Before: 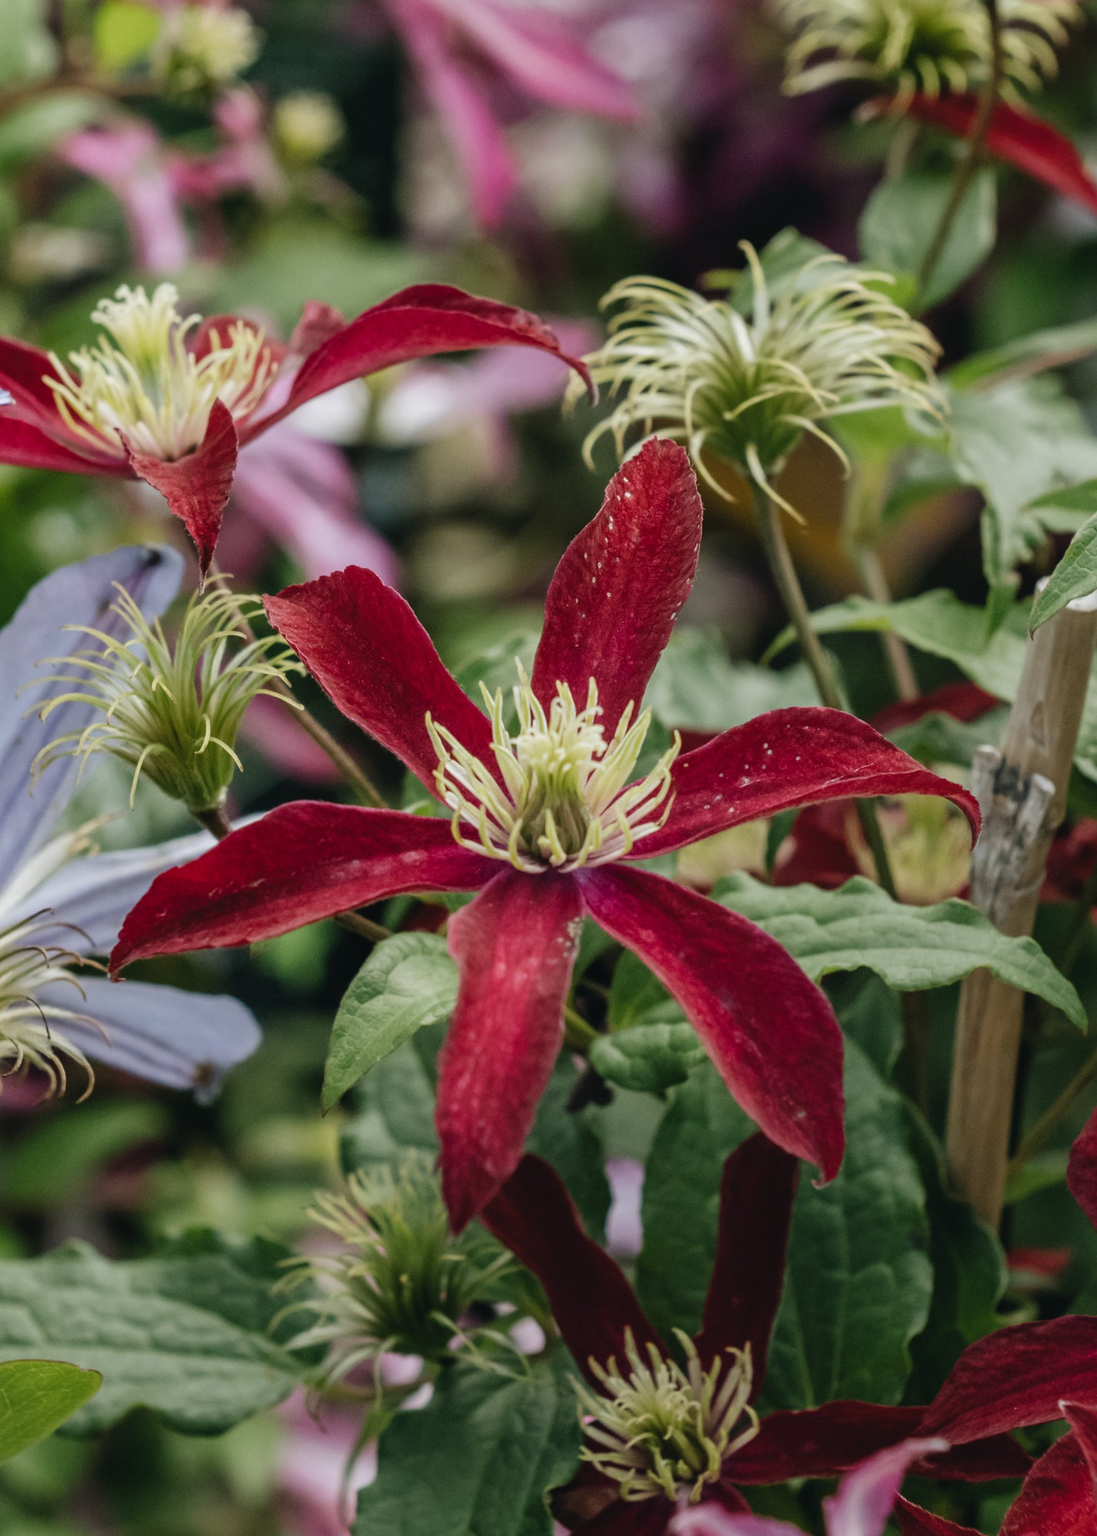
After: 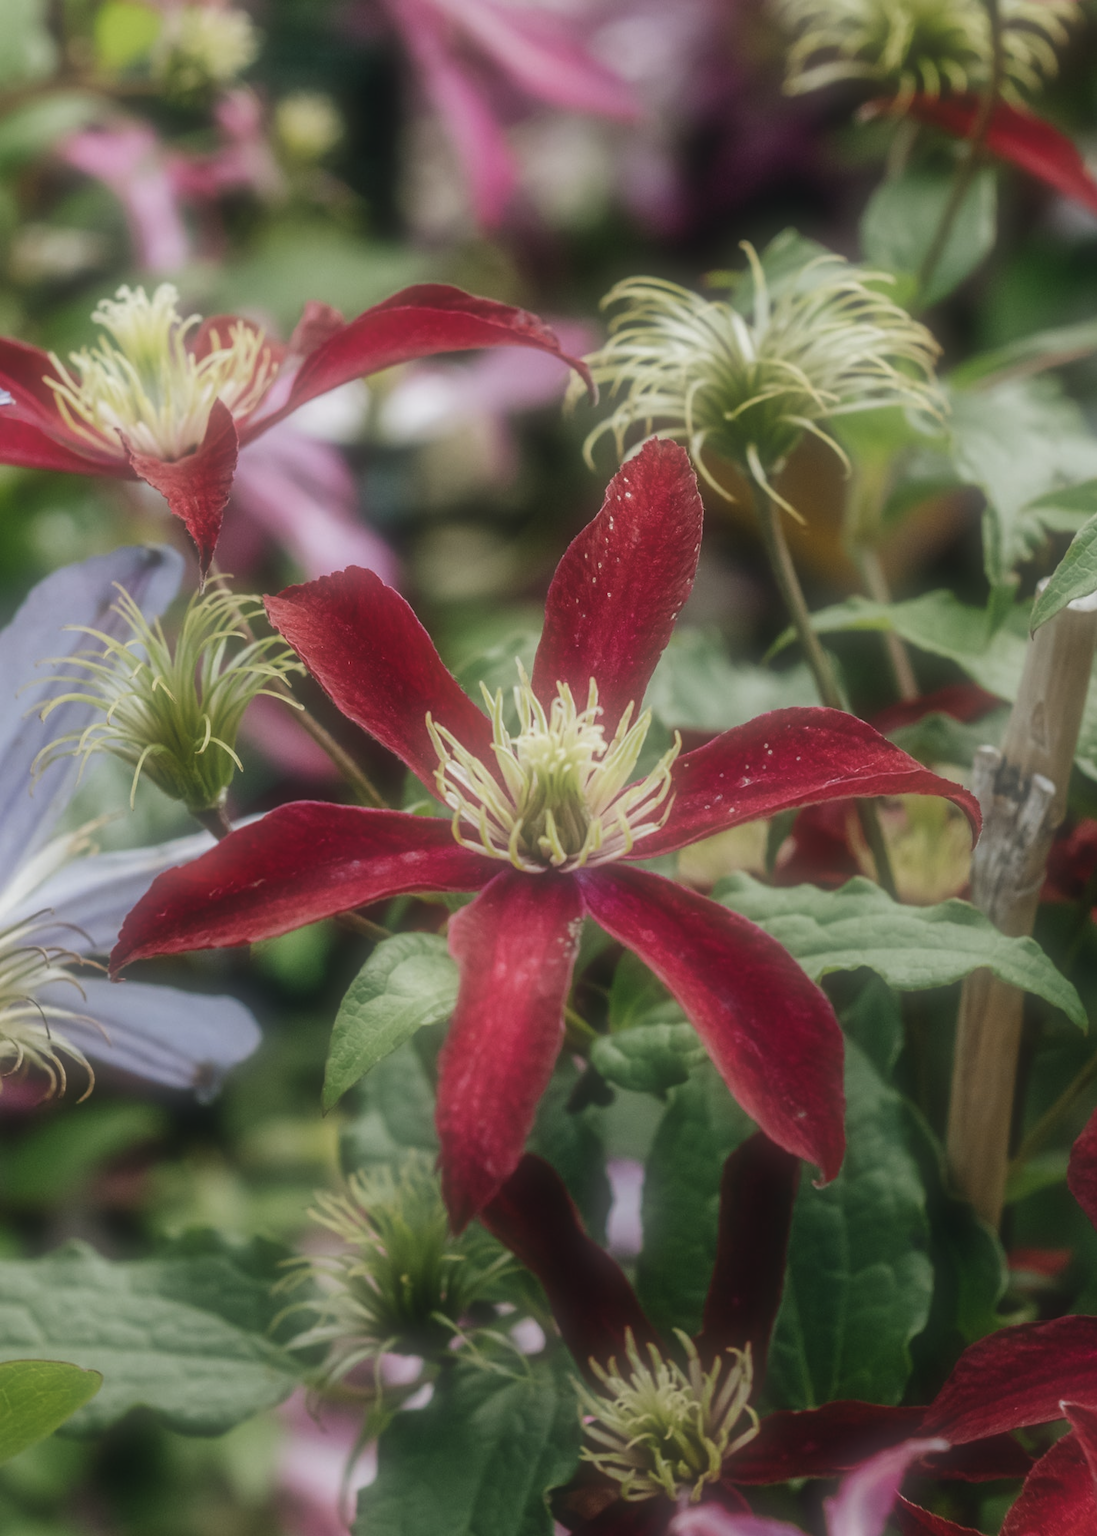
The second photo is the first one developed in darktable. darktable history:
soften: size 60.24%, saturation 65.46%, brightness 0.506 EV, mix 25.7%
sharpen: radius 5.325, amount 0.312, threshold 26.433
